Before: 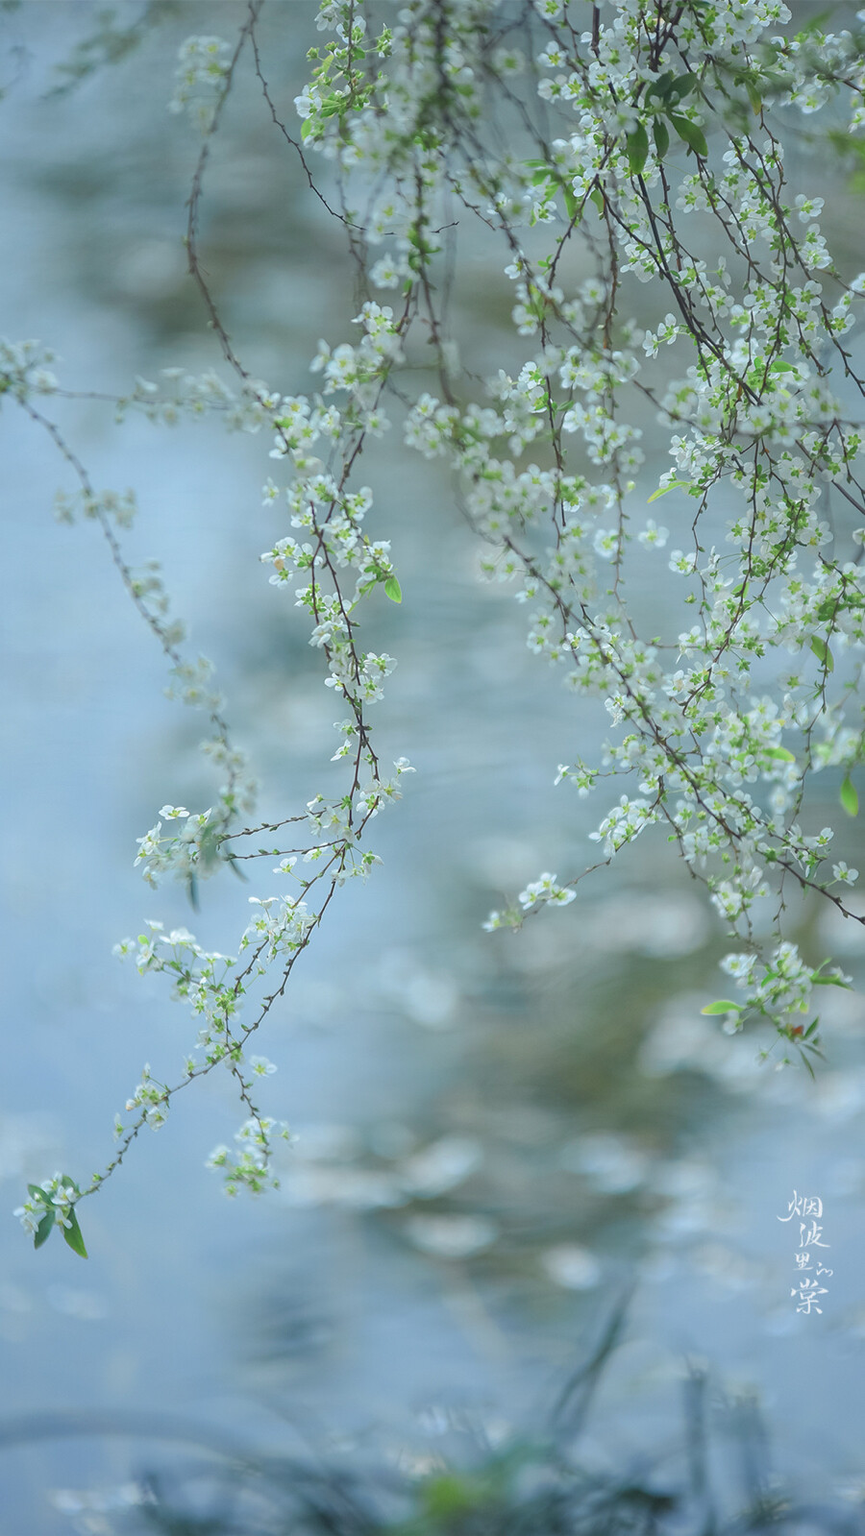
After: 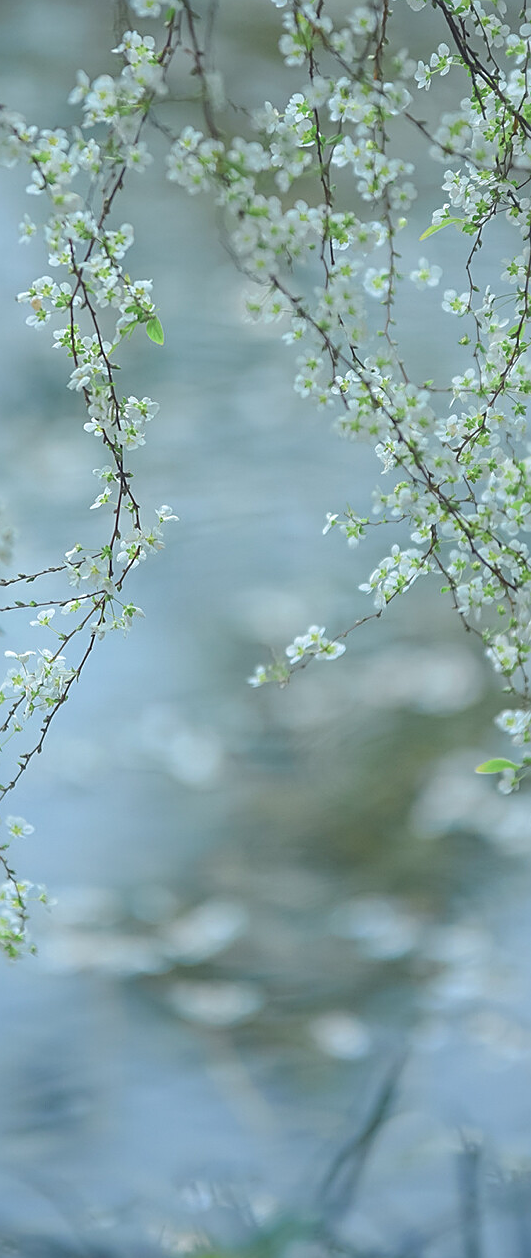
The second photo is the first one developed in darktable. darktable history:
sharpen: on, module defaults
crop and rotate: left 28.256%, top 17.734%, right 12.656%, bottom 3.573%
